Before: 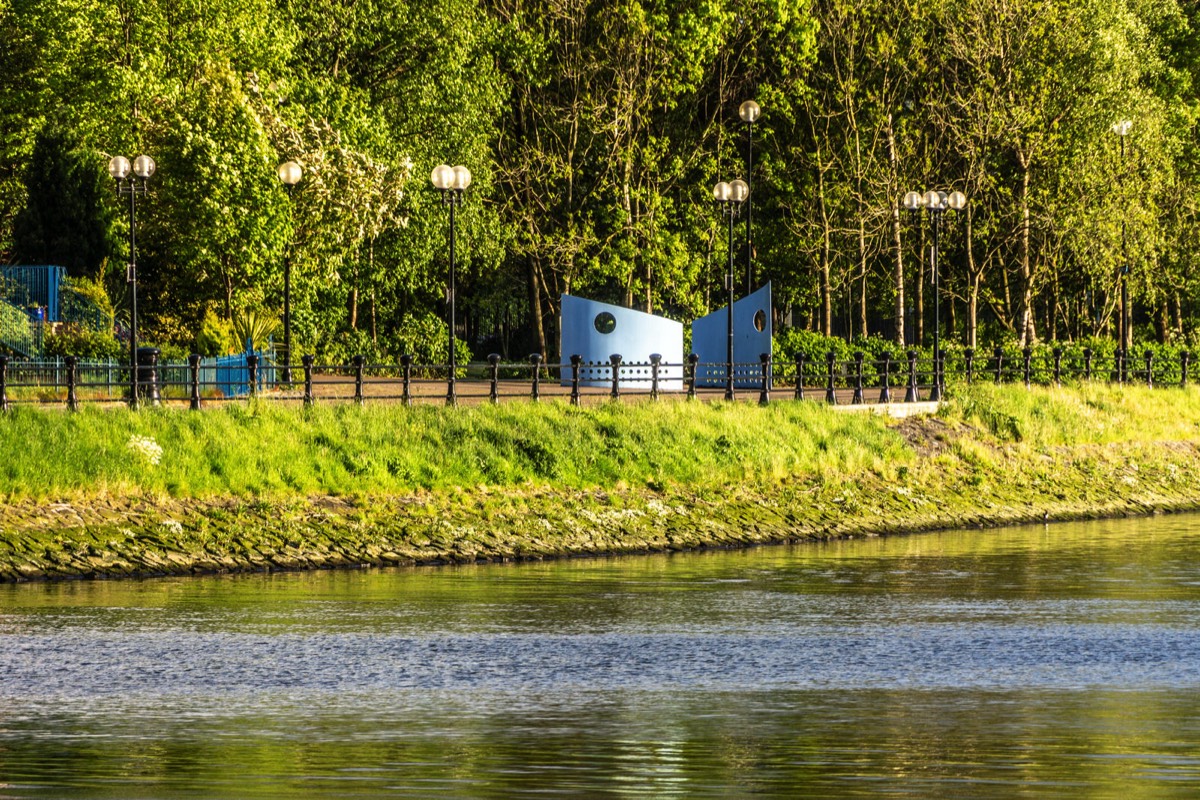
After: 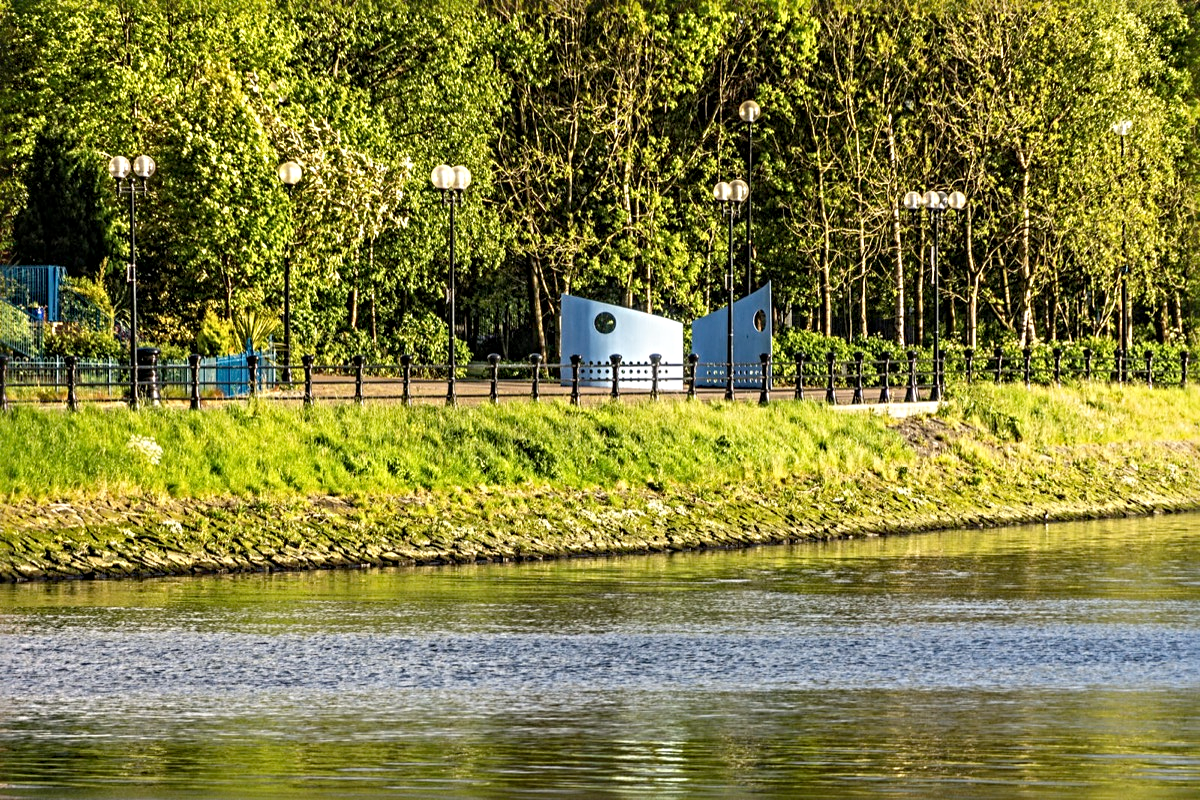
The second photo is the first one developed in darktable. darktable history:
sharpen: radius 4.918
